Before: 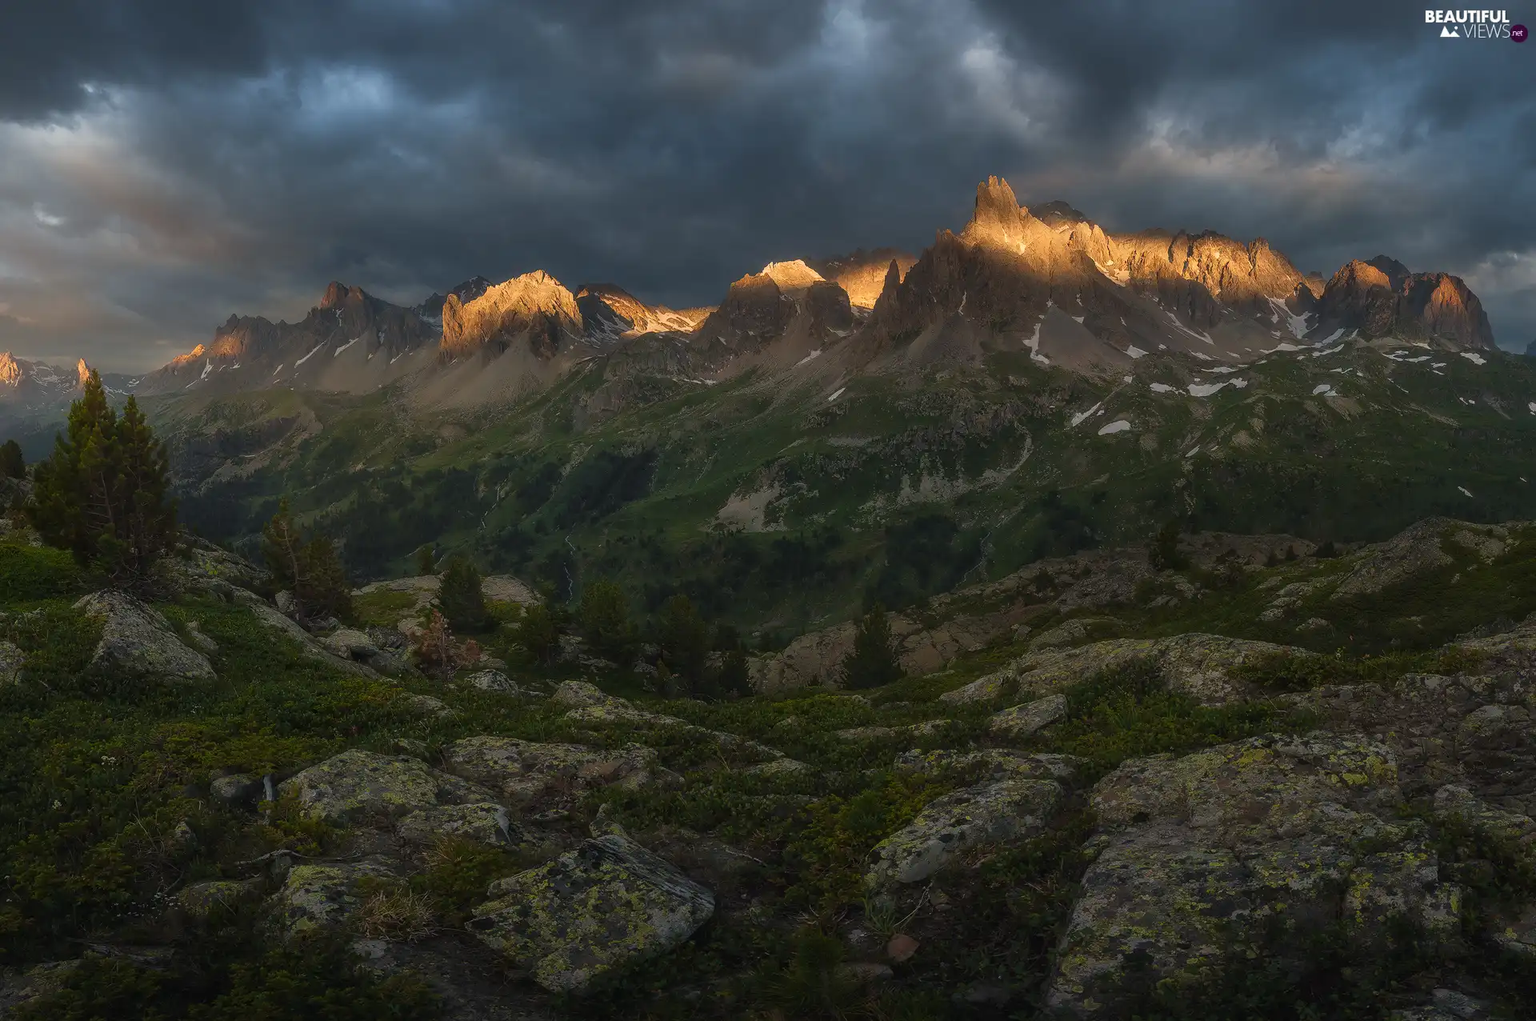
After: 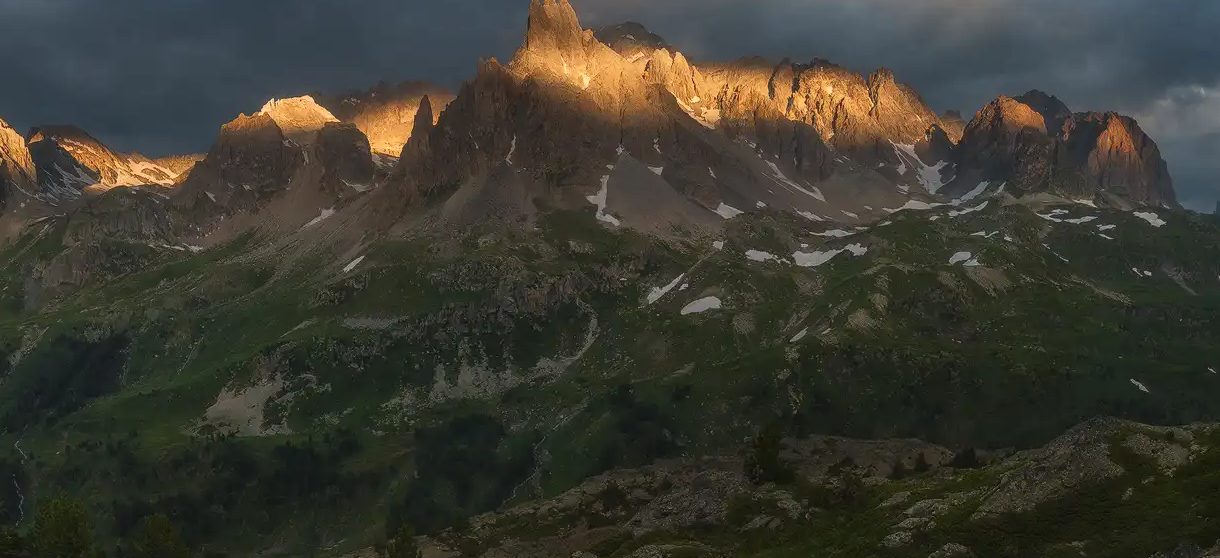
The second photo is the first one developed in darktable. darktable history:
crop: left 36.094%, top 17.992%, right 0.356%, bottom 38.255%
